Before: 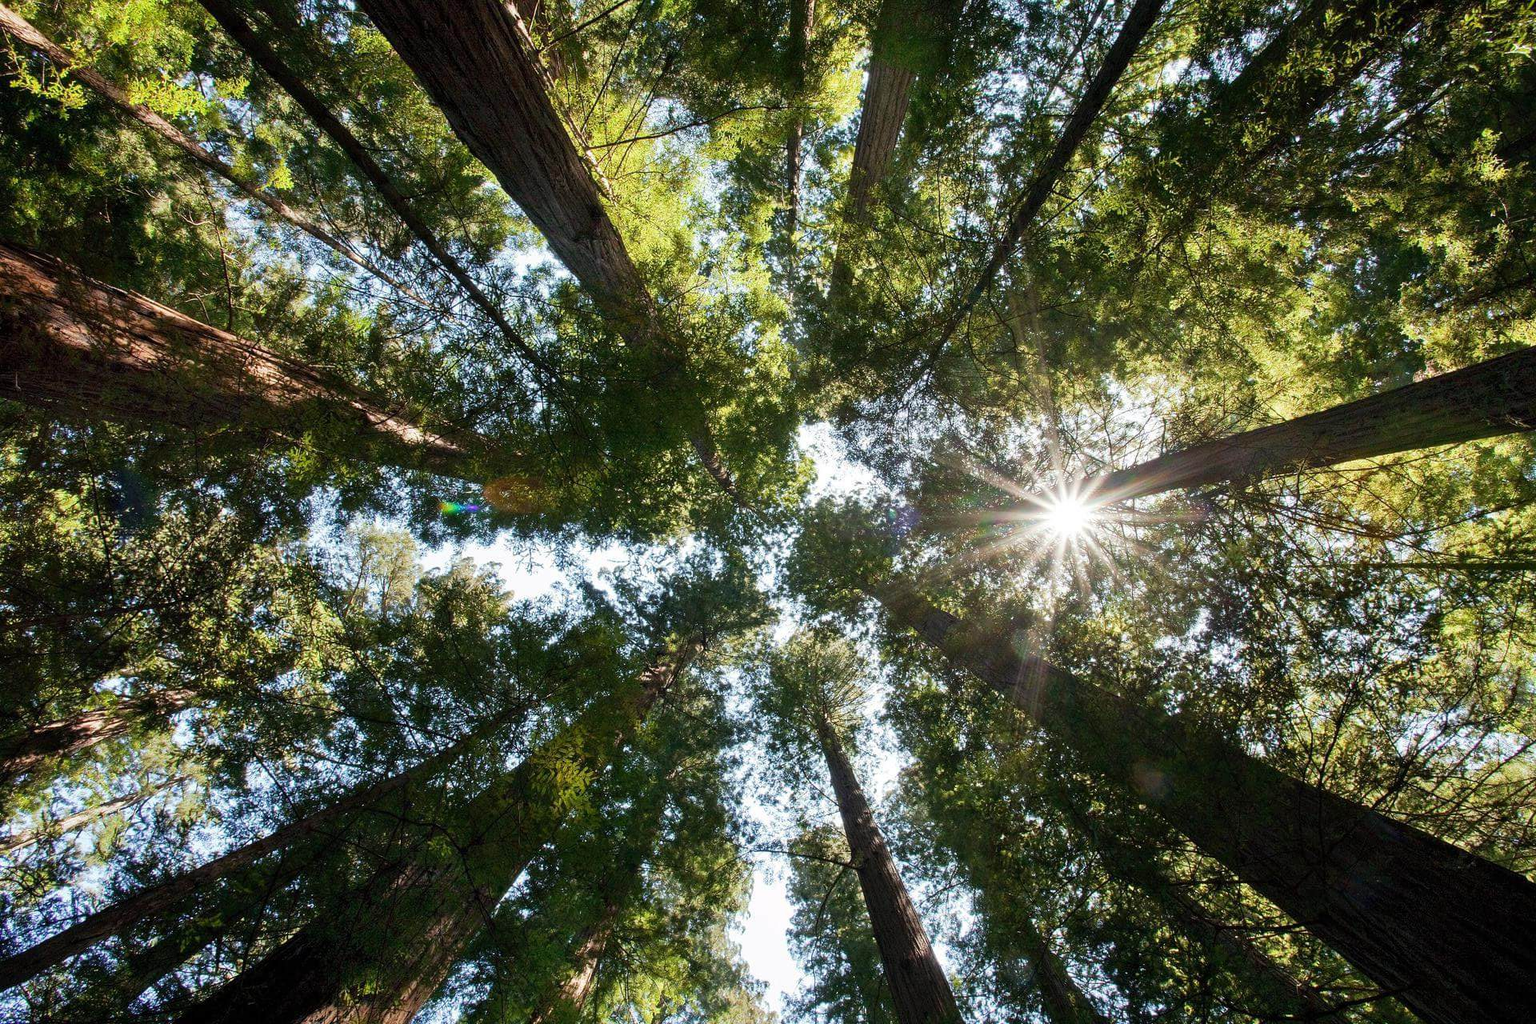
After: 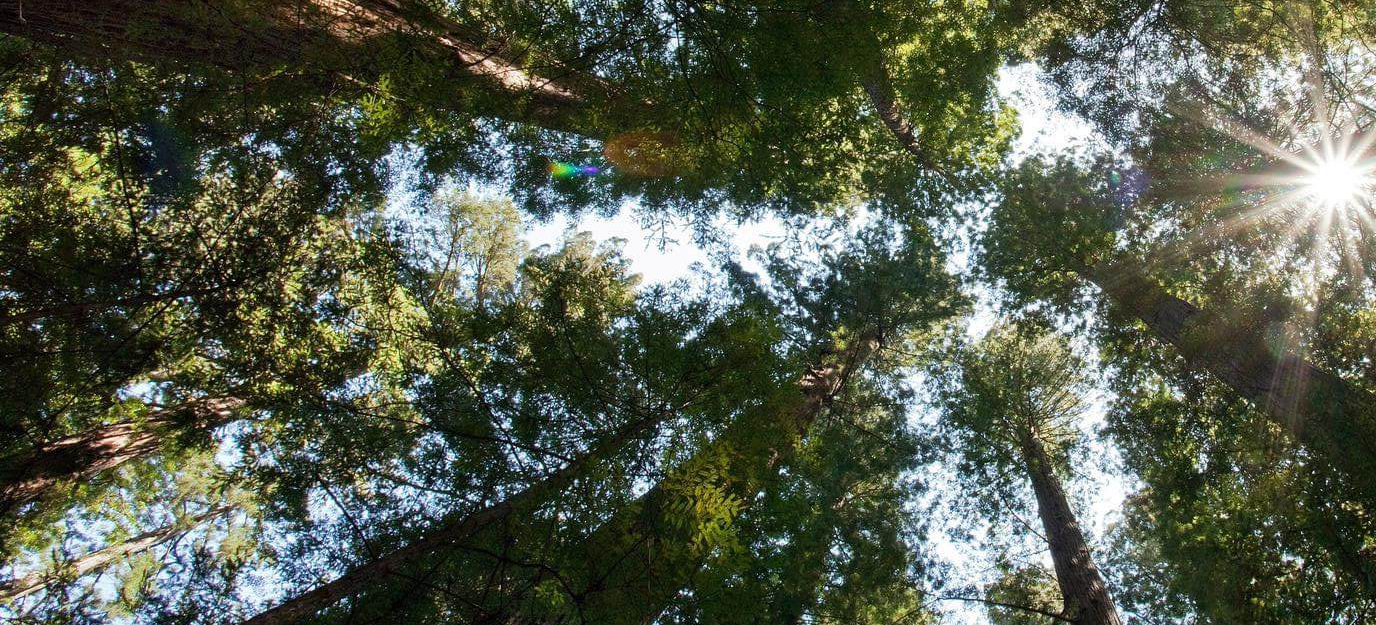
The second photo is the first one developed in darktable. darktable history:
crop: top 36.365%, right 28.292%, bottom 14.802%
